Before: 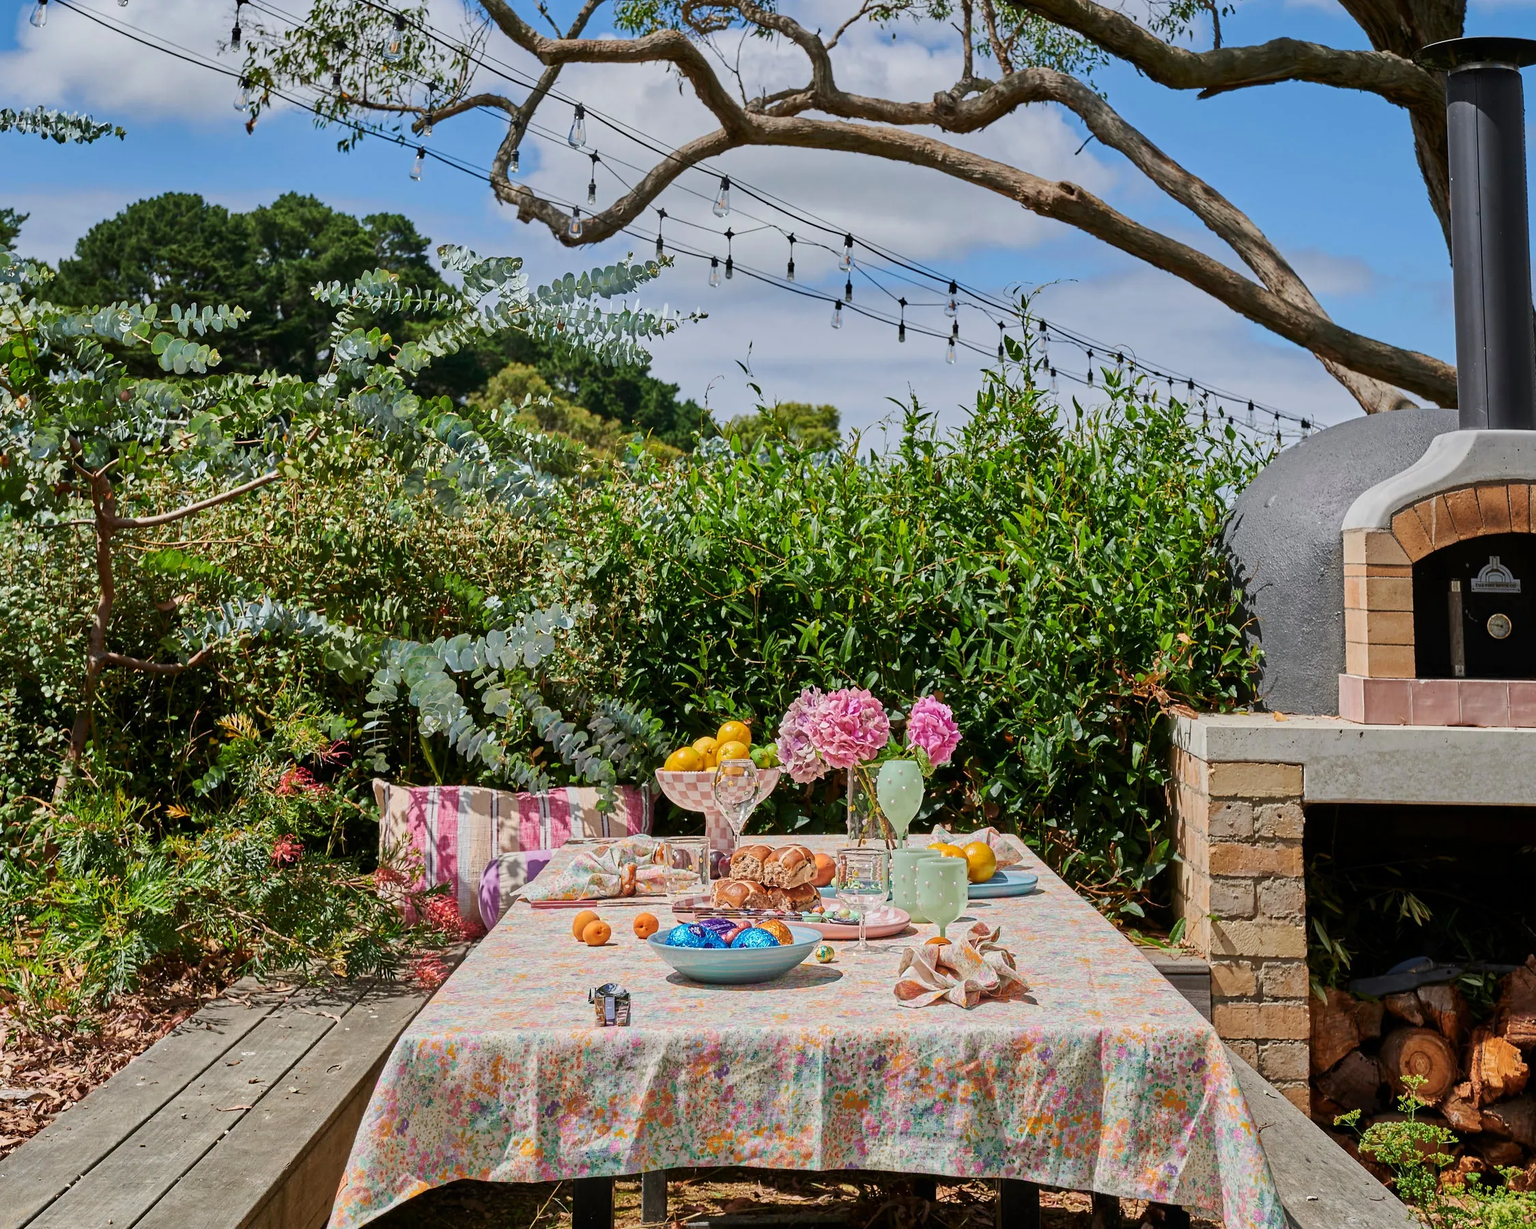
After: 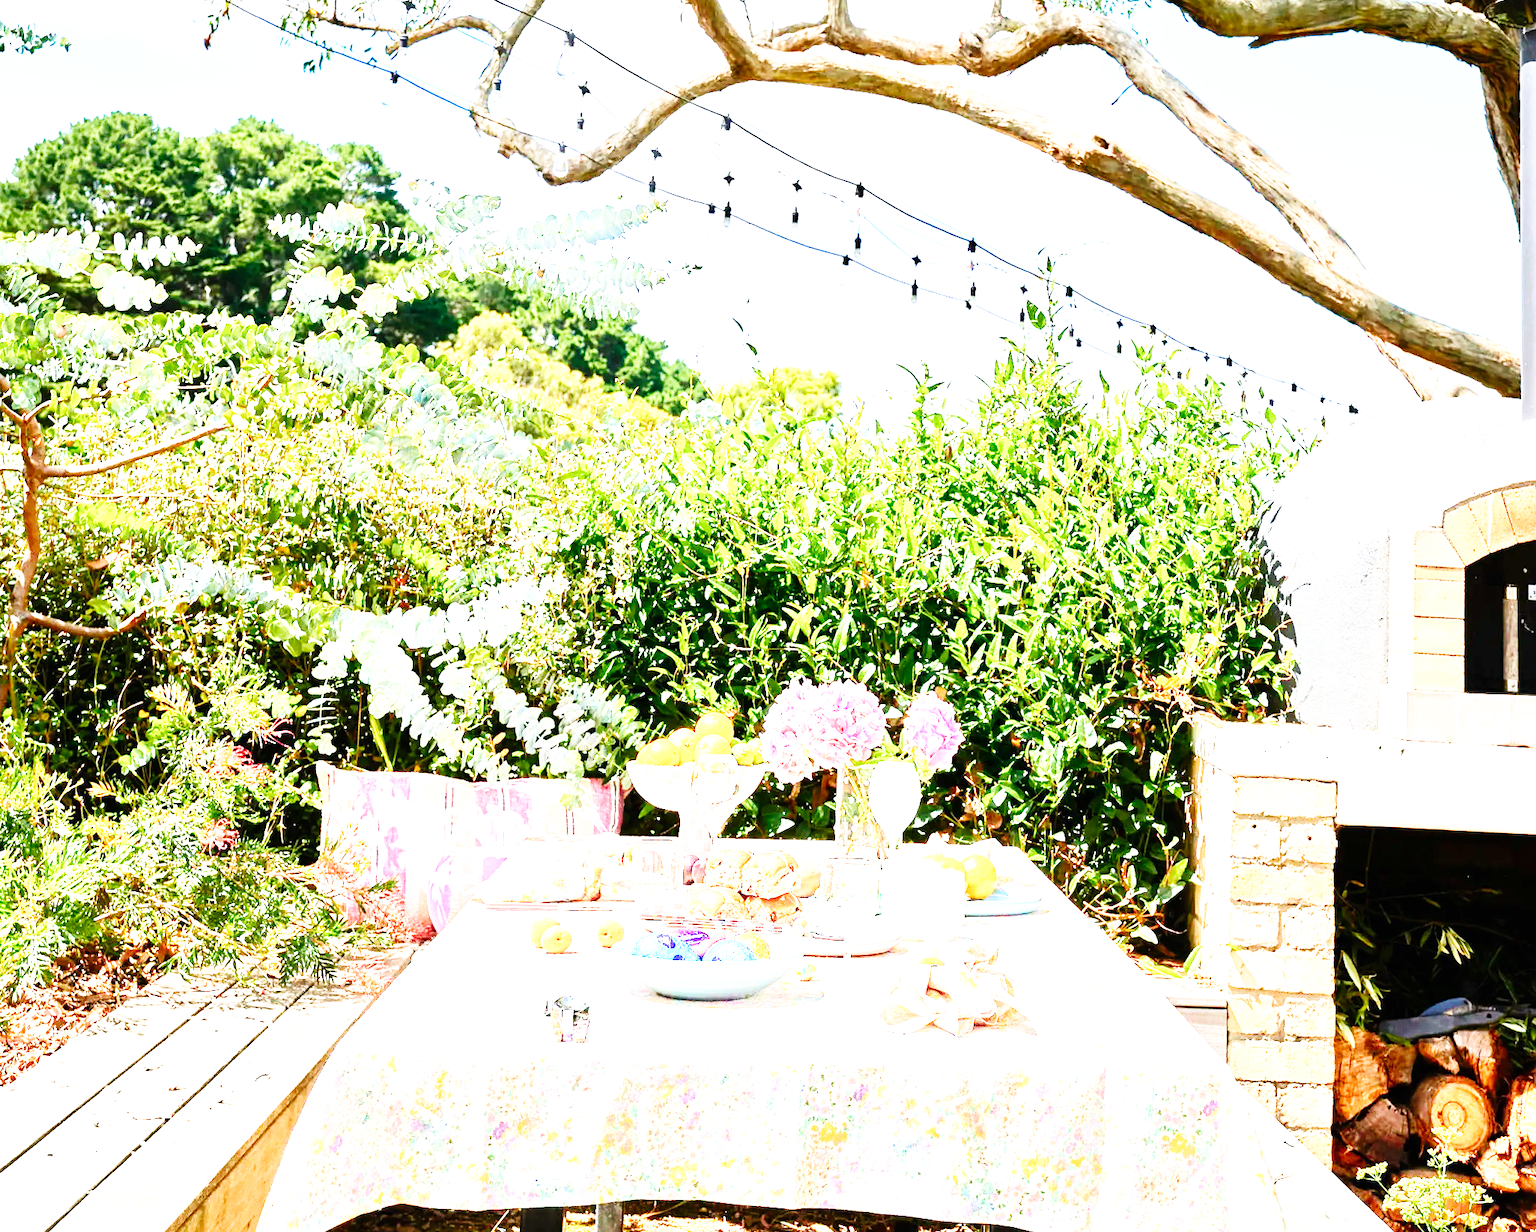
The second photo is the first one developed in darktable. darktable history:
base curve: curves: ch0 [(0, 0) (0, 0) (0.002, 0.001) (0.008, 0.003) (0.019, 0.011) (0.037, 0.037) (0.064, 0.11) (0.102, 0.232) (0.152, 0.379) (0.216, 0.524) (0.296, 0.665) (0.394, 0.789) (0.512, 0.881) (0.651, 0.945) (0.813, 0.986) (1, 1)], preserve colors none
crop and rotate: angle -2.05°, left 3.15%, top 3.771%, right 1.658%, bottom 0.736%
shadows and highlights: shadows 0.818, highlights 39.18
exposure: exposure 2.256 EV, compensate highlight preservation false
